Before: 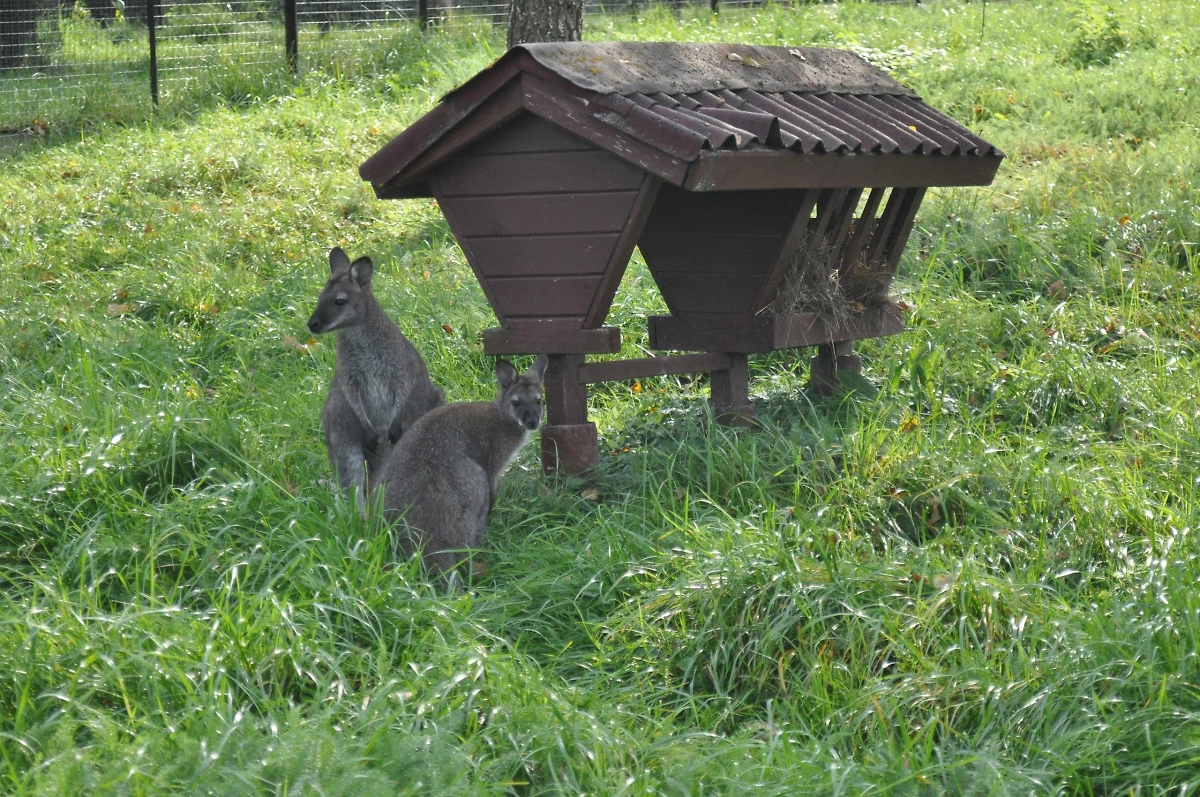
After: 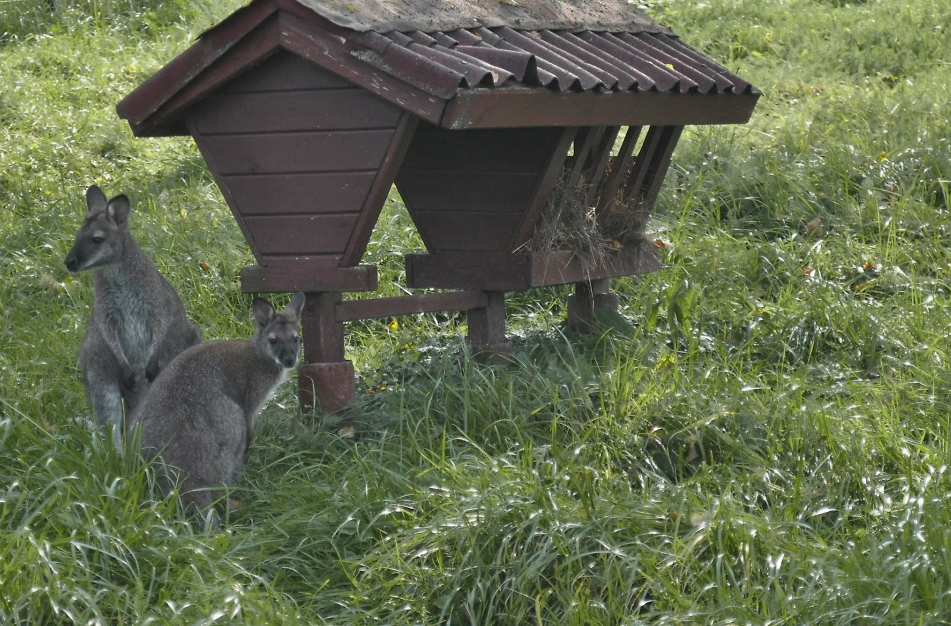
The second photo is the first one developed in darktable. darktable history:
color zones: curves: ch0 [(0, 0.533) (0.126, 0.533) (0.234, 0.533) (0.368, 0.357) (0.5, 0.5) (0.625, 0.5) (0.74, 0.637) (0.875, 0.5)]; ch1 [(0.004, 0.708) (0.129, 0.662) (0.25, 0.5) (0.375, 0.331) (0.496, 0.396) (0.625, 0.649) (0.739, 0.26) (0.875, 0.5) (1, 0.478)]; ch2 [(0, 0.409) (0.132, 0.403) (0.236, 0.558) (0.379, 0.448) (0.5, 0.5) (0.625, 0.5) (0.691, 0.39) (0.875, 0.5)]
crop and rotate: left 20.307%, top 8.03%, right 0.44%, bottom 13.358%
